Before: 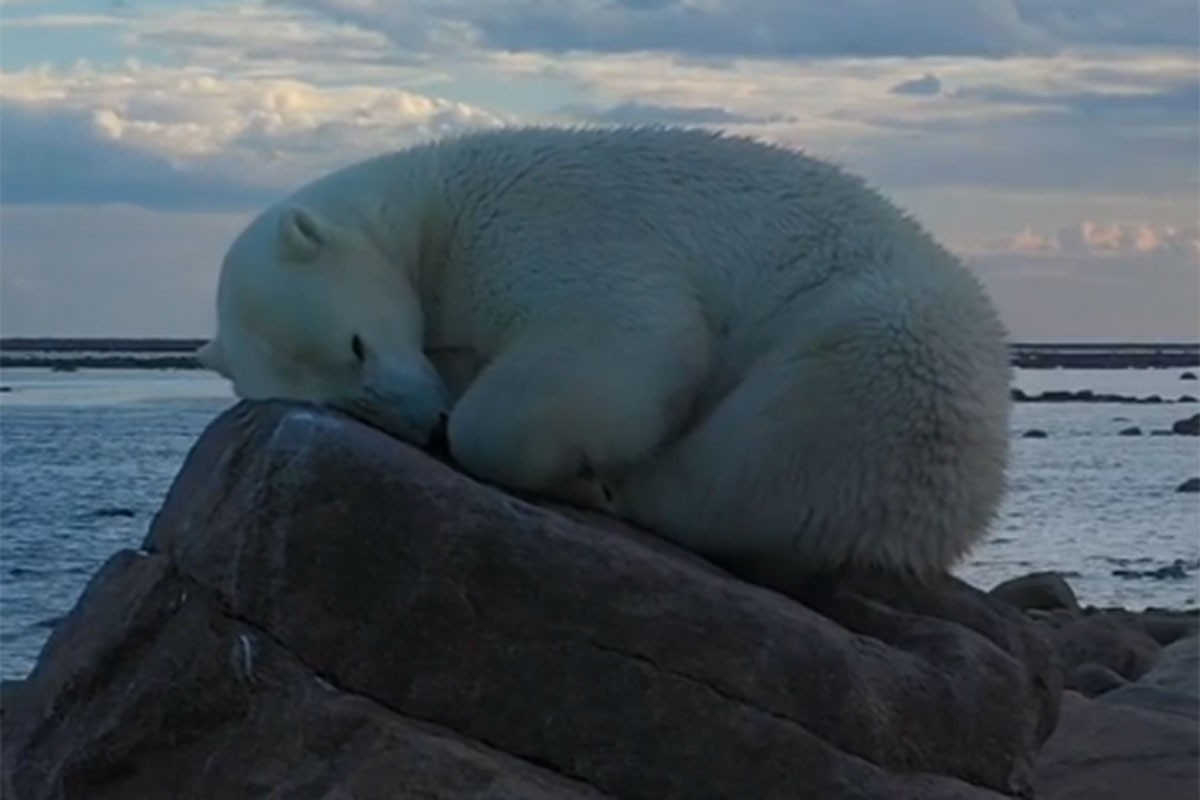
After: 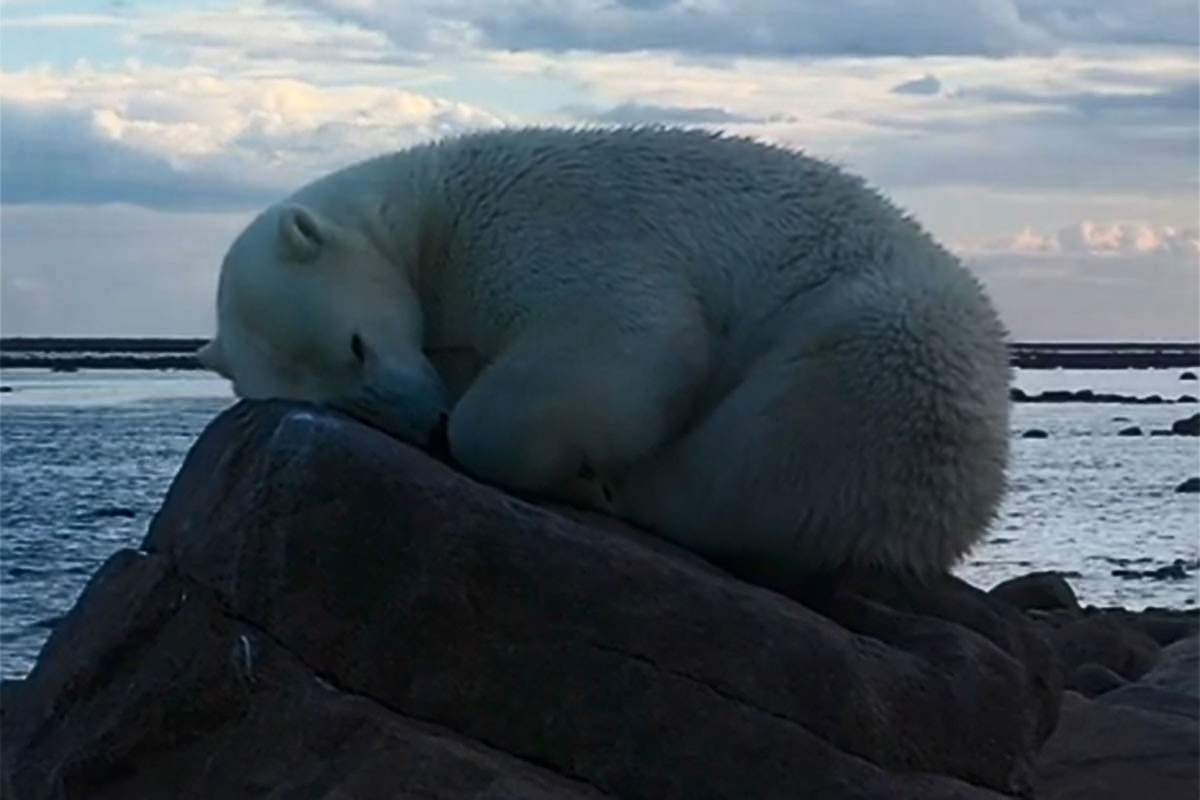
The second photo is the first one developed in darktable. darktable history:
sharpen: on, module defaults
contrast brightness saturation: contrast 0.38, brightness 0.096
